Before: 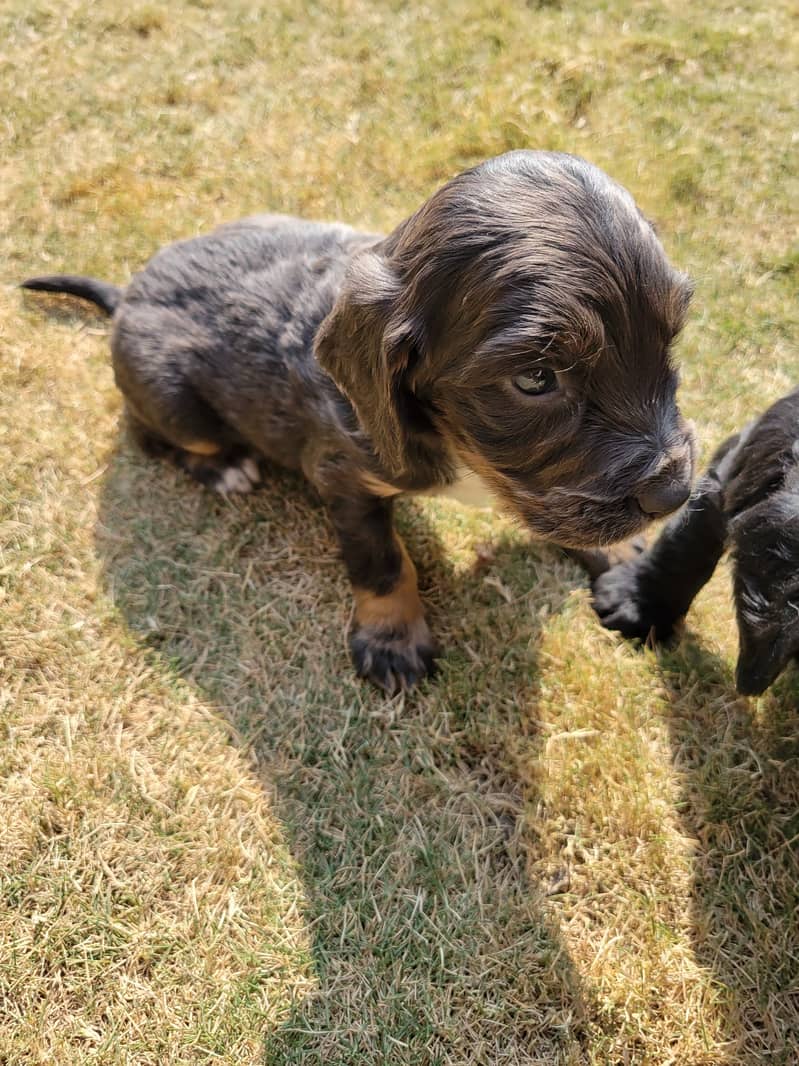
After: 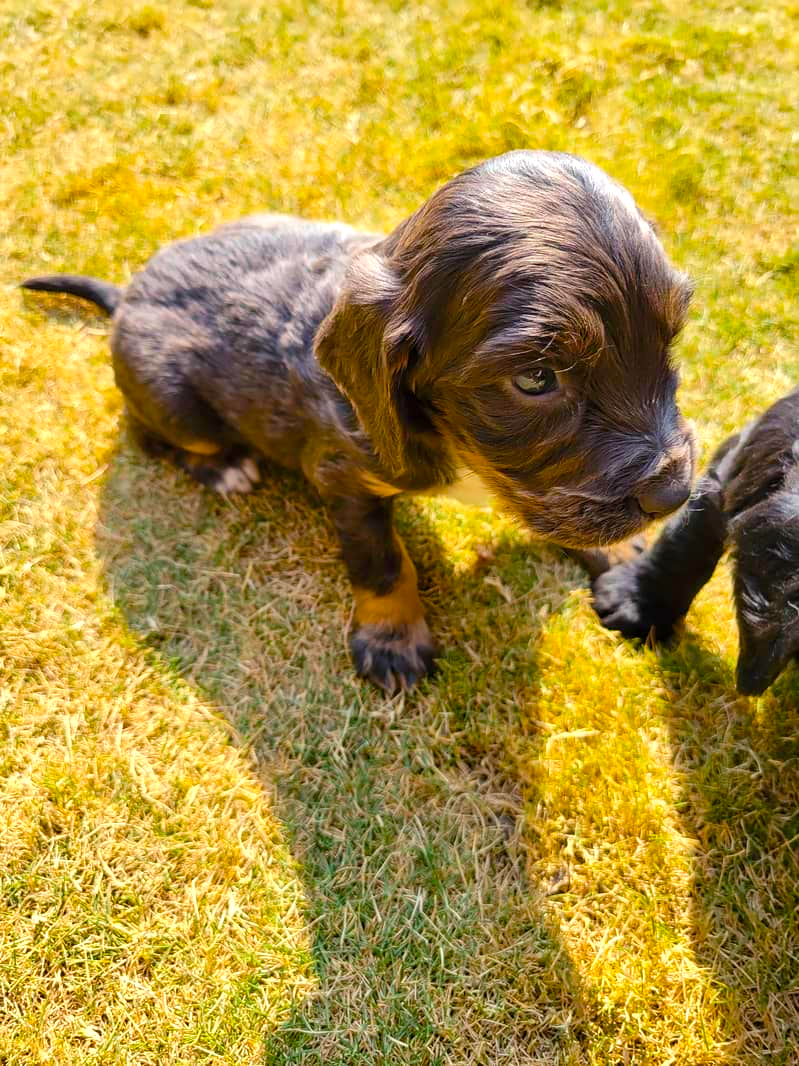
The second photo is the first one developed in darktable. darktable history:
exposure: exposure 0.358 EV, compensate highlight preservation false
color balance rgb: perceptual saturation grading › global saturation 37.271%, perceptual saturation grading › shadows 35.721%, global vibrance 39.997%
